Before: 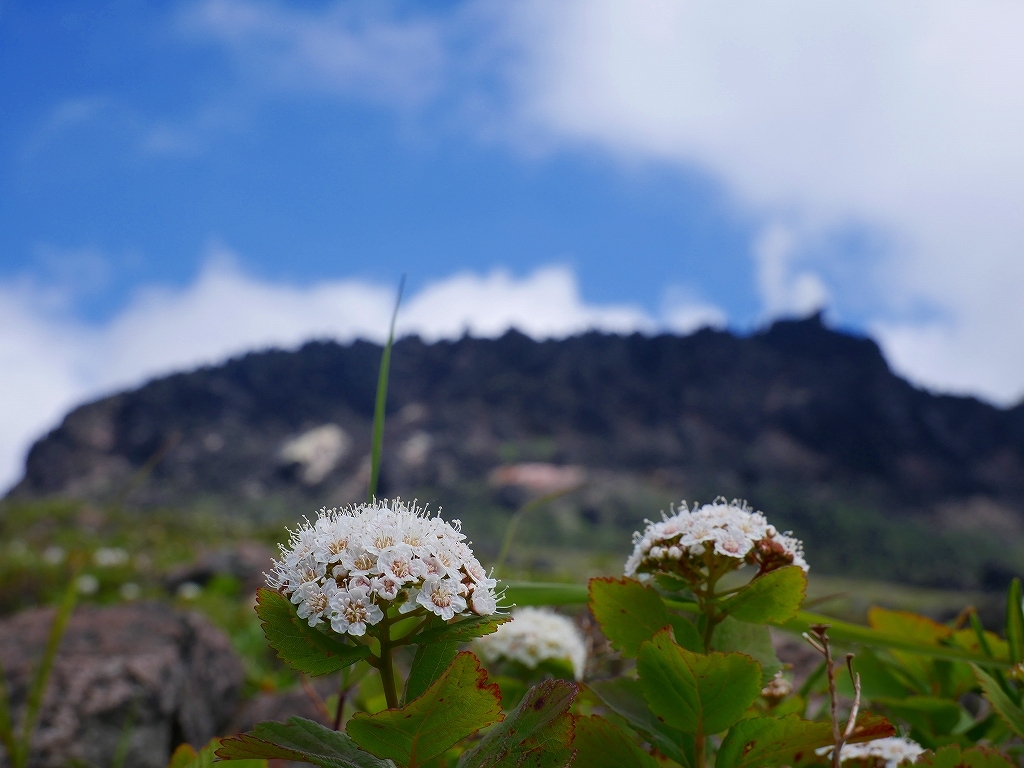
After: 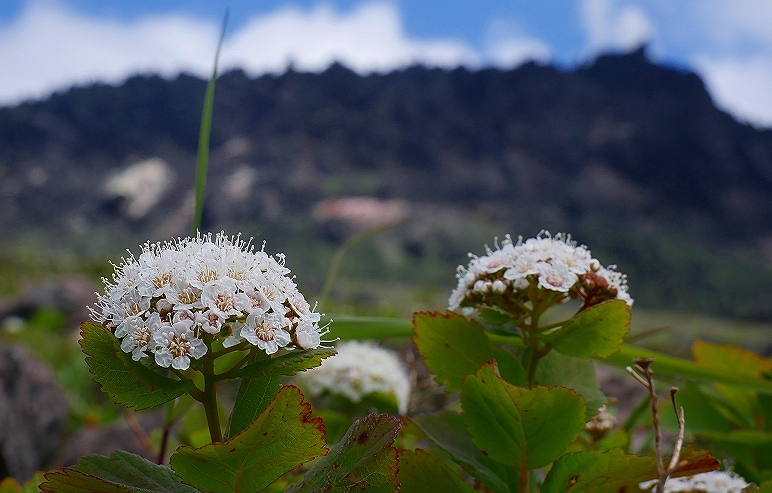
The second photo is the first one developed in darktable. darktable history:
sharpen: radius 0.973, amount 0.609
crop and rotate: left 17.245%, top 34.745%, right 7.294%, bottom 1.008%
